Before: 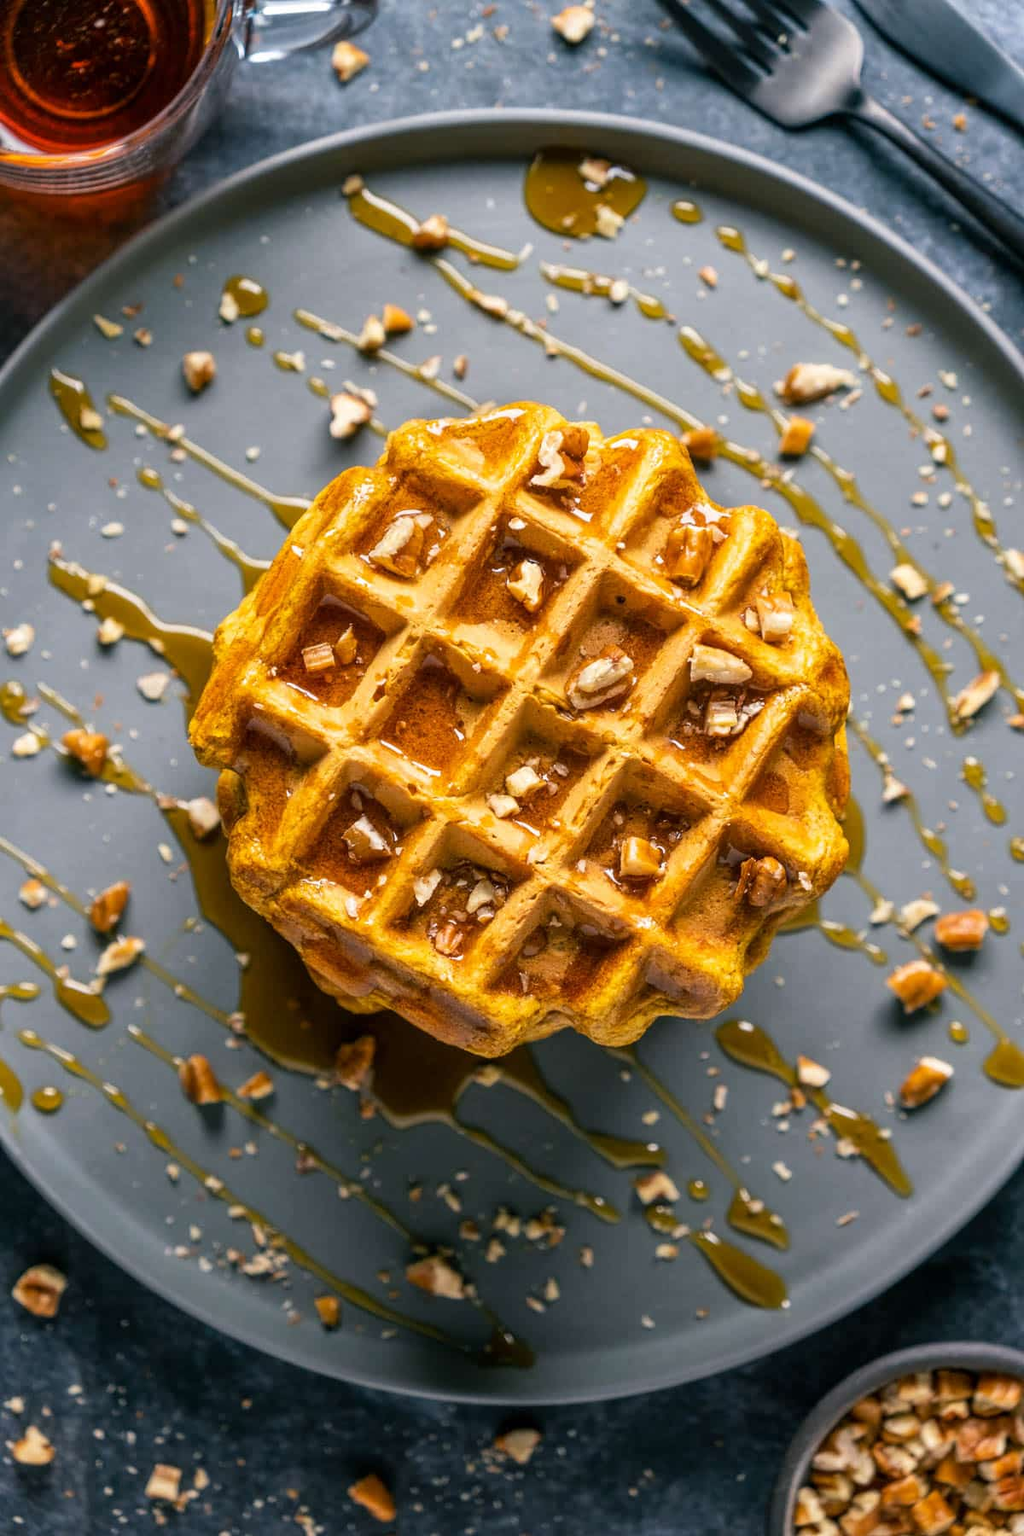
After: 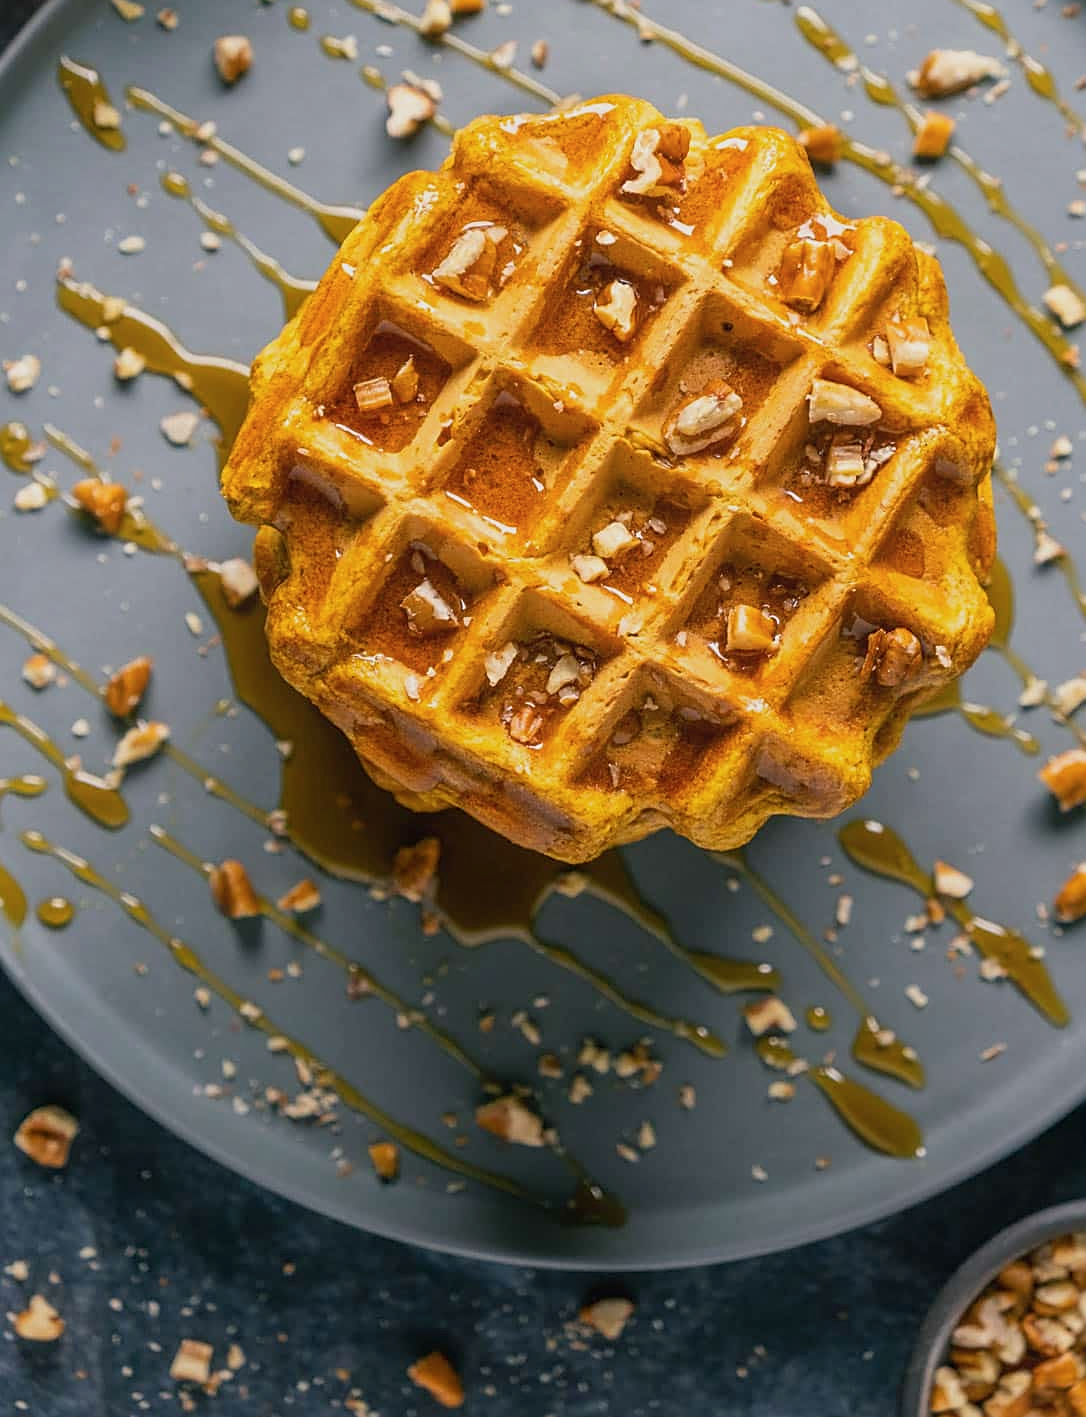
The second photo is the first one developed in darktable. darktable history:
contrast equalizer: octaves 7, y [[0.6 ×6], [0.55 ×6], [0 ×6], [0 ×6], [0 ×6]], mix -0.2
crop: top 20.916%, right 9.437%, bottom 0.316%
color balance rgb: contrast -10%
sharpen: on, module defaults
